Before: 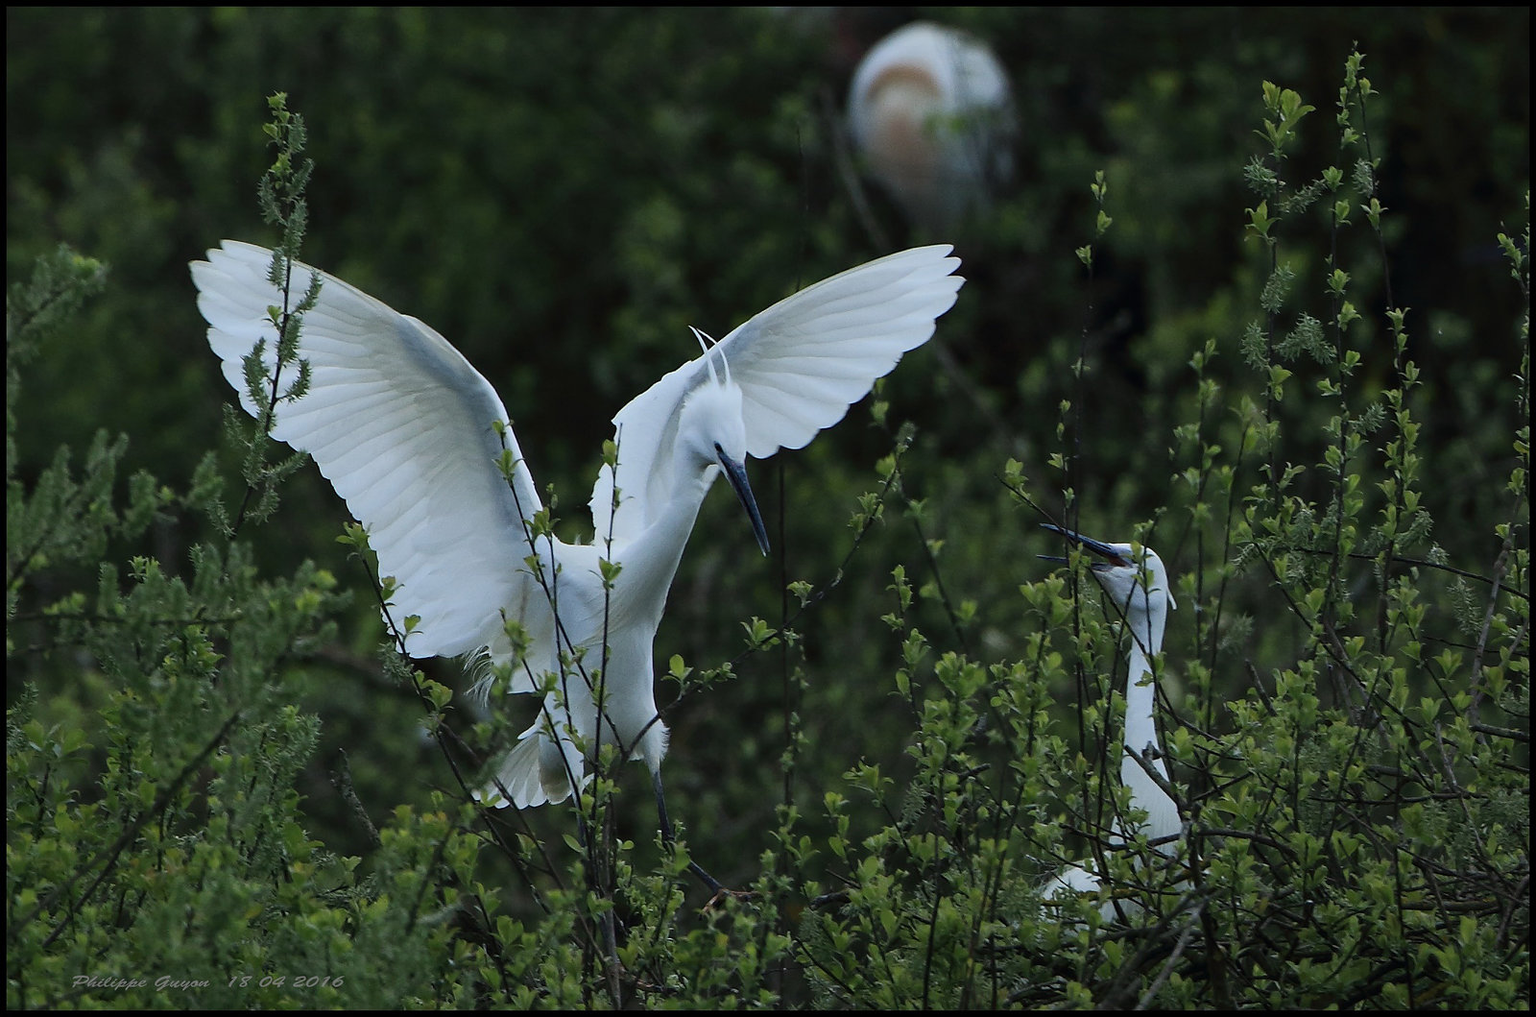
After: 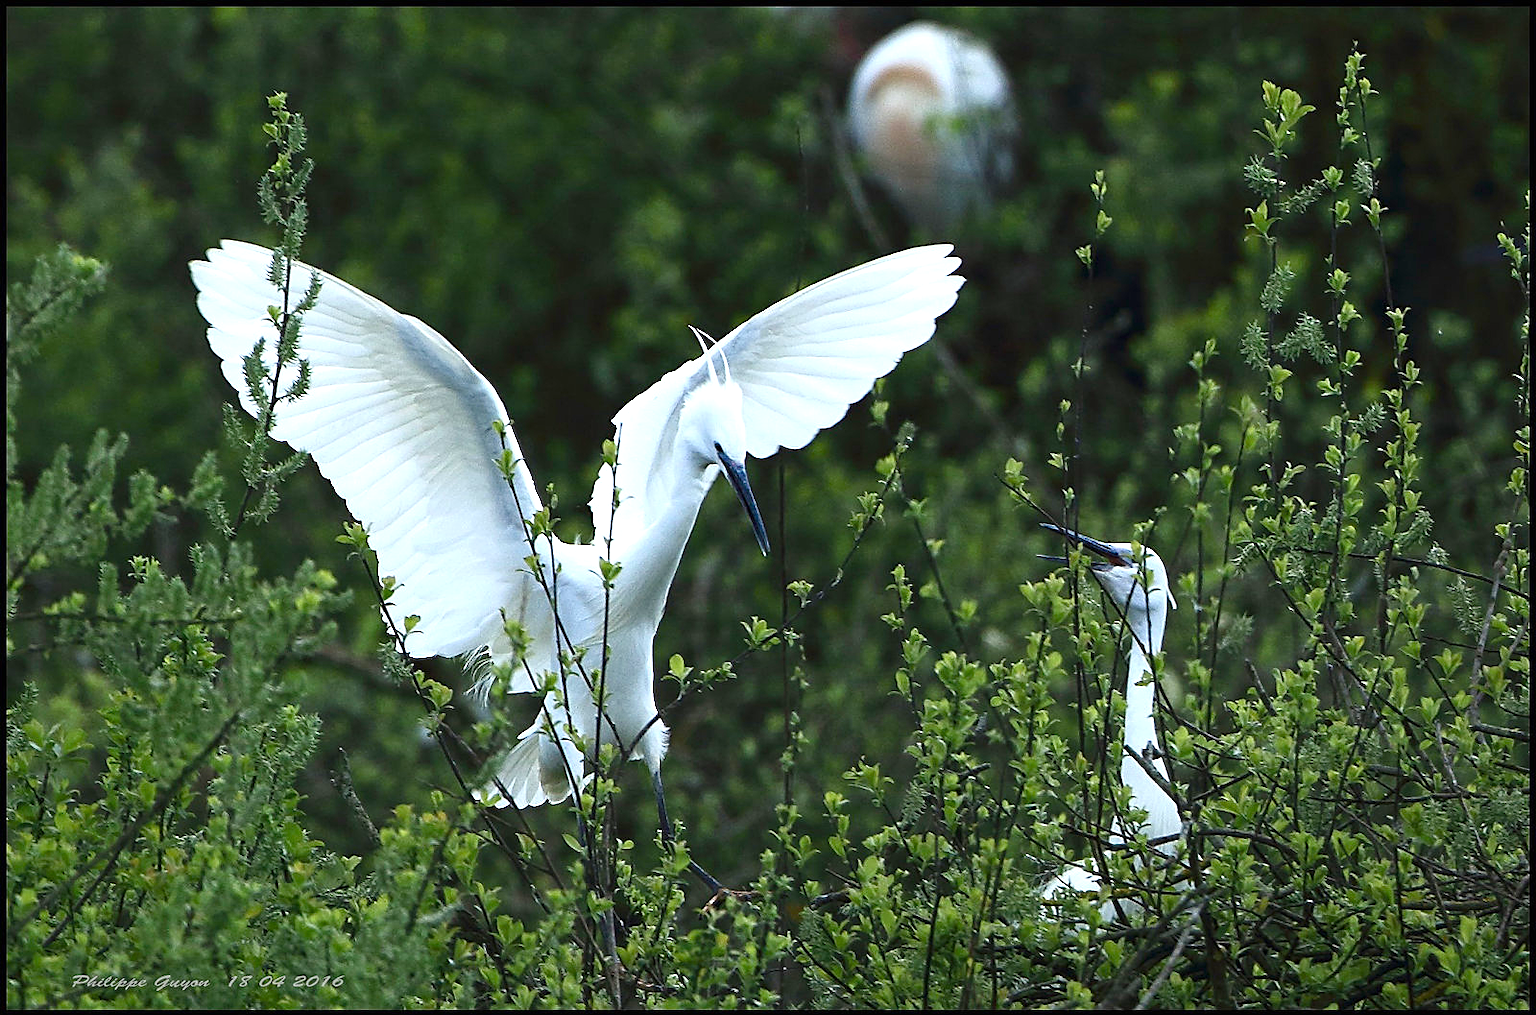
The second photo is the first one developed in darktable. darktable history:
sharpen: amount 0.494
exposure: black level correction 0, exposure 1.199 EV, compensate highlight preservation false
contrast brightness saturation: contrast 0.084, saturation 0.016
color balance rgb: perceptual saturation grading › global saturation 20%, perceptual saturation grading › highlights -24.925%, perceptual saturation grading › shadows 24.844%
crop: bottom 0.055%
